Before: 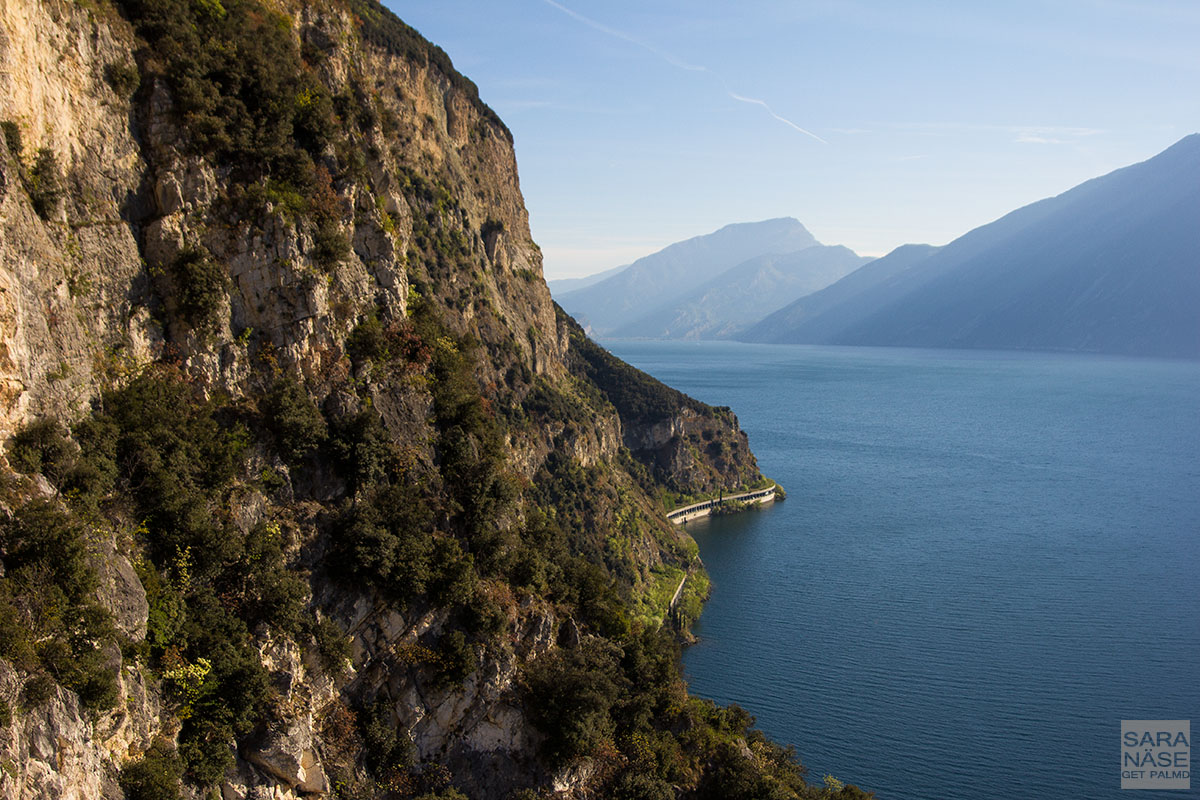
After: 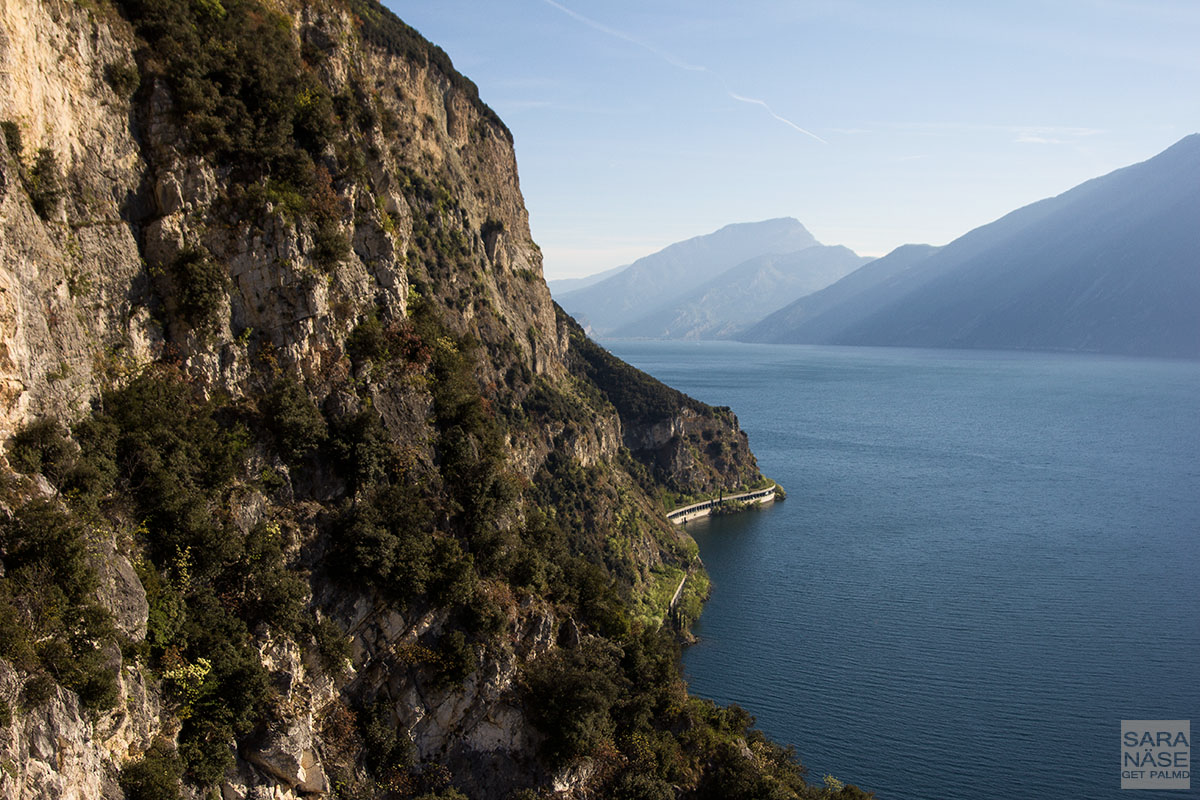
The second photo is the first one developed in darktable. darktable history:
contrast brightness saturation: contrast 0.111, saturation -0.15
